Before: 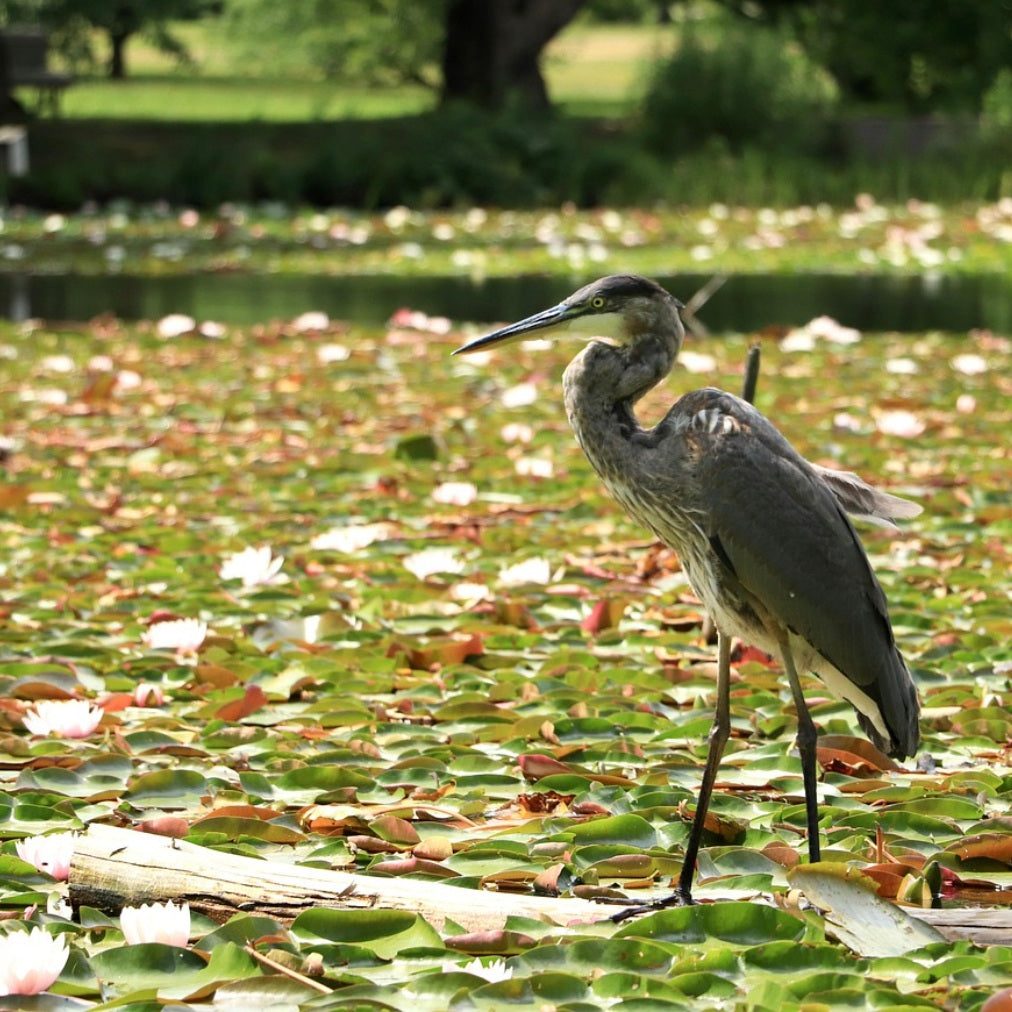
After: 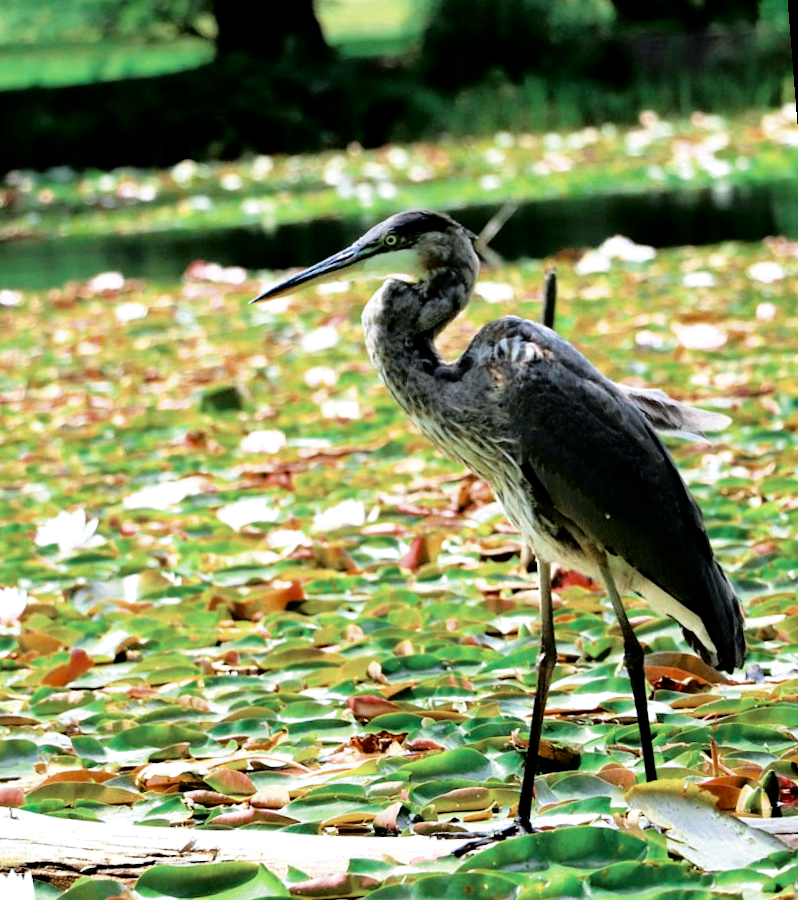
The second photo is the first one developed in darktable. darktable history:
color zones: curves: ch0 [(0, 0.5) (0.125, 0.4) (0.25, 0.5) (0.375, 0.4) (0.5, 0.4) (0.625, 0.35) (0.75, 0.35) (0.875, 0.5)]; ch1 [(0, 0.35) (0.125, 0.45) (0.25, 0.35) (0.375, 0.35) (0.5, 0.35) (0.625, 0.35) (0.75, 0.45) (0.875, 0.35)]; ch2 [(0, 0.6) (0.125, 0.5) (0.25, 0.5) (0.375, 0.6) (0.5, 0.6) (0.625, 0.5) (0.75, 0.5) (0.875, 0.5)]
crop: left 17.582%, bottom 0.031%
color calibration: output R [0.994, 0.059, -0.119, 0], output G [-0.036, 1.09, -0.119, 0], output B [0.078, -0.108, 0.961, 0], illuminant custom, x 0.371, y 0.382, temperature 4281.14 K
fill light: exposure -2 EV, width 8.6
filmic rgb: black relative exposure -3.72 EV, white relative exposure 2.77 EV, dynamic range scaling -5.32%, hardness 3.03
rotate and perspective: rotation -4.57°, crop left 0.054, crop right 0.944, crop top 0.087, crop bottom 0.914
color balance rgb: perceptual saturation grading › global saturation 25%, global vibrance 20%
exposure: exposure 0.566 EV, compensate highlight preservation false
